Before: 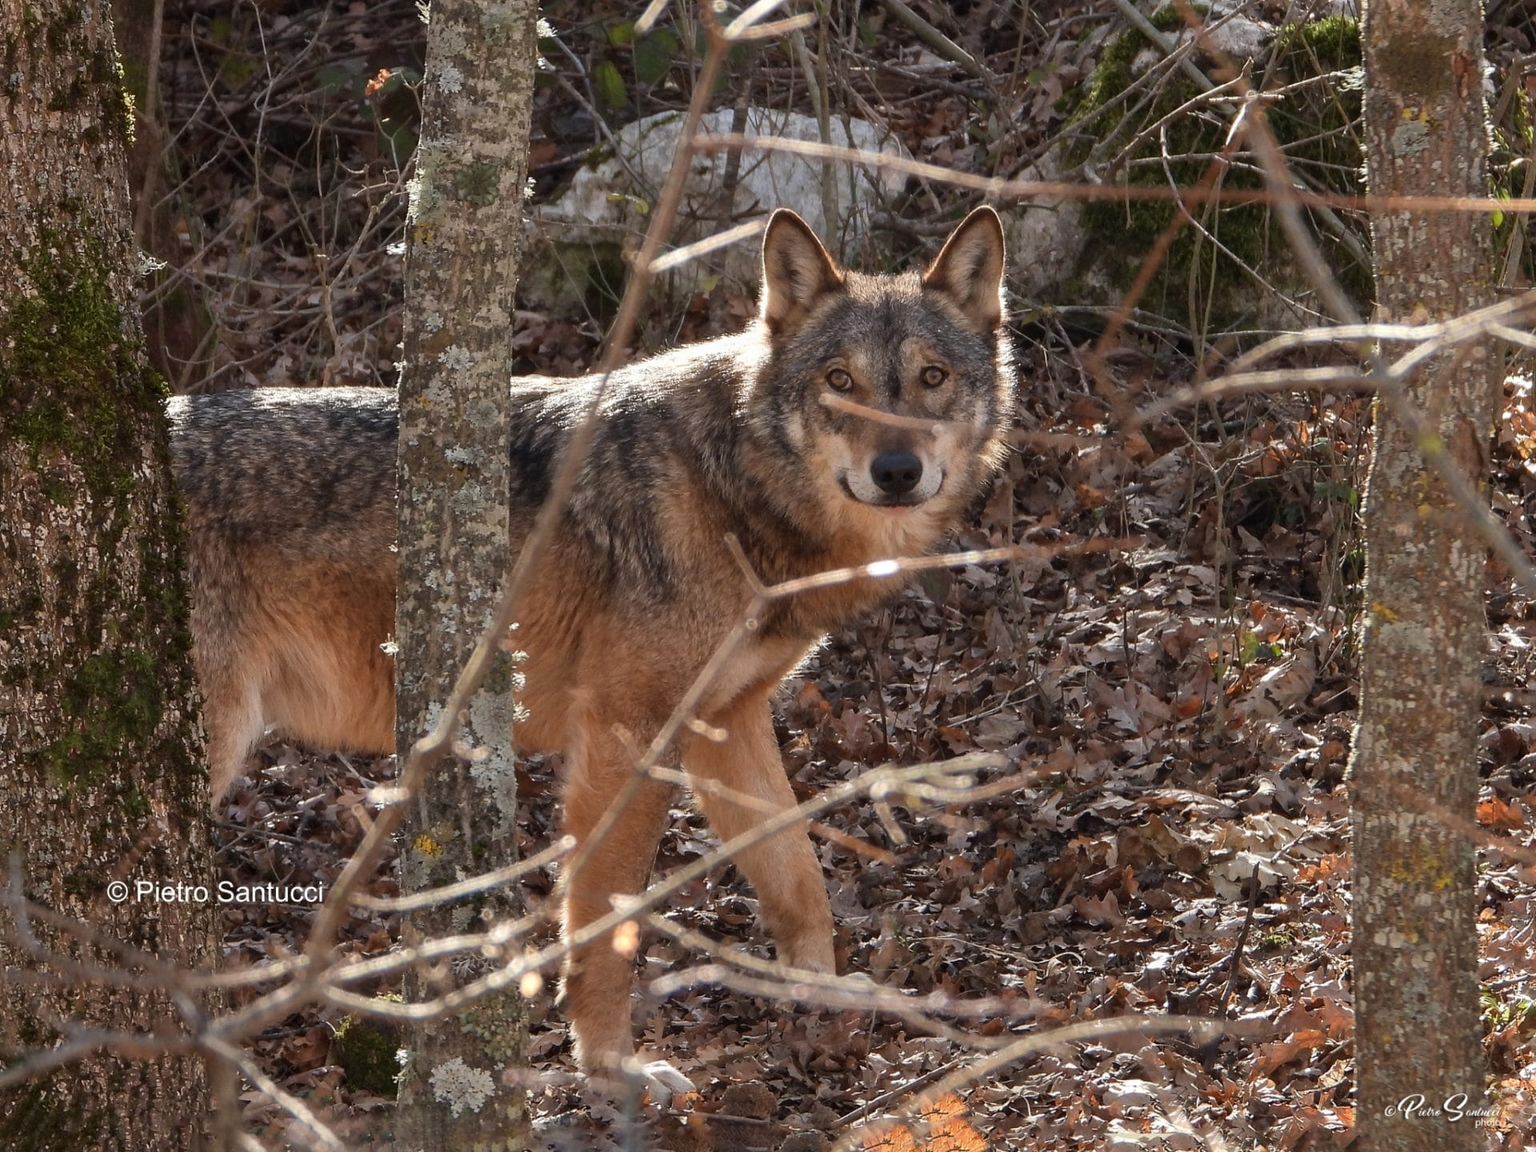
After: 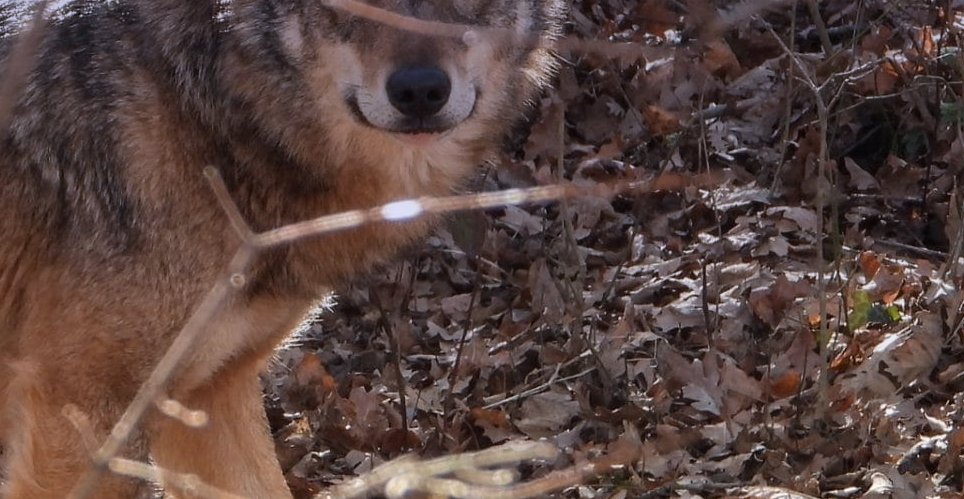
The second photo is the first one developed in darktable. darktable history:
crop: left 36.607%, top 34.735%, right 13.146%, bottom 30.611%
graduated density: hue 238.83°, saturation 50%
